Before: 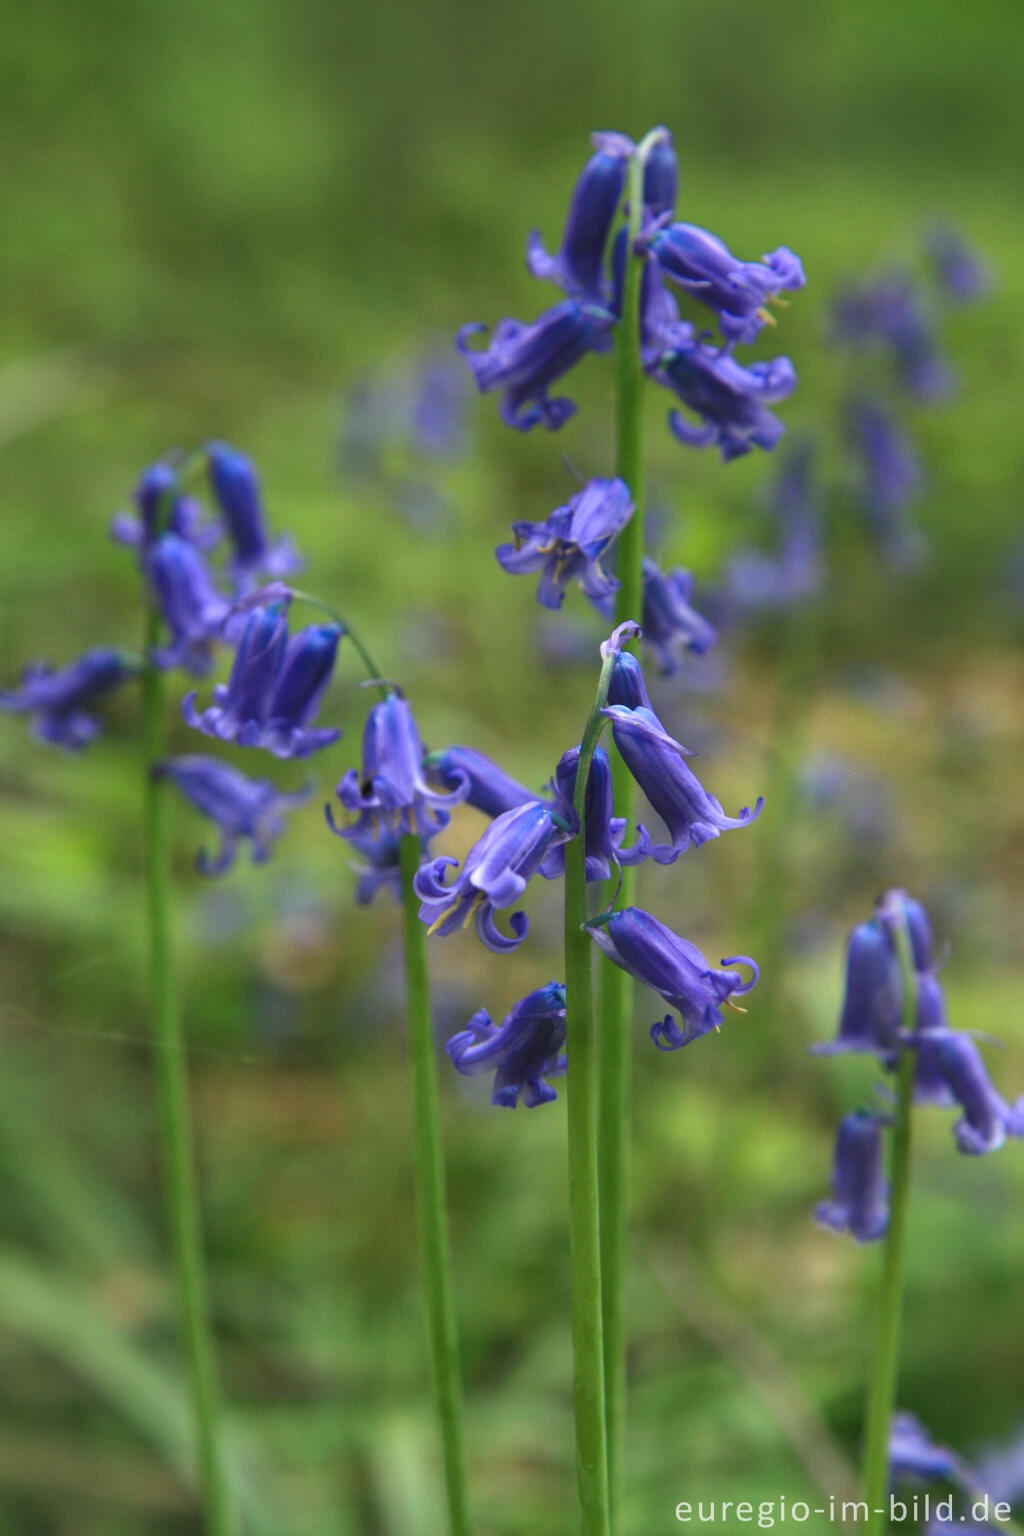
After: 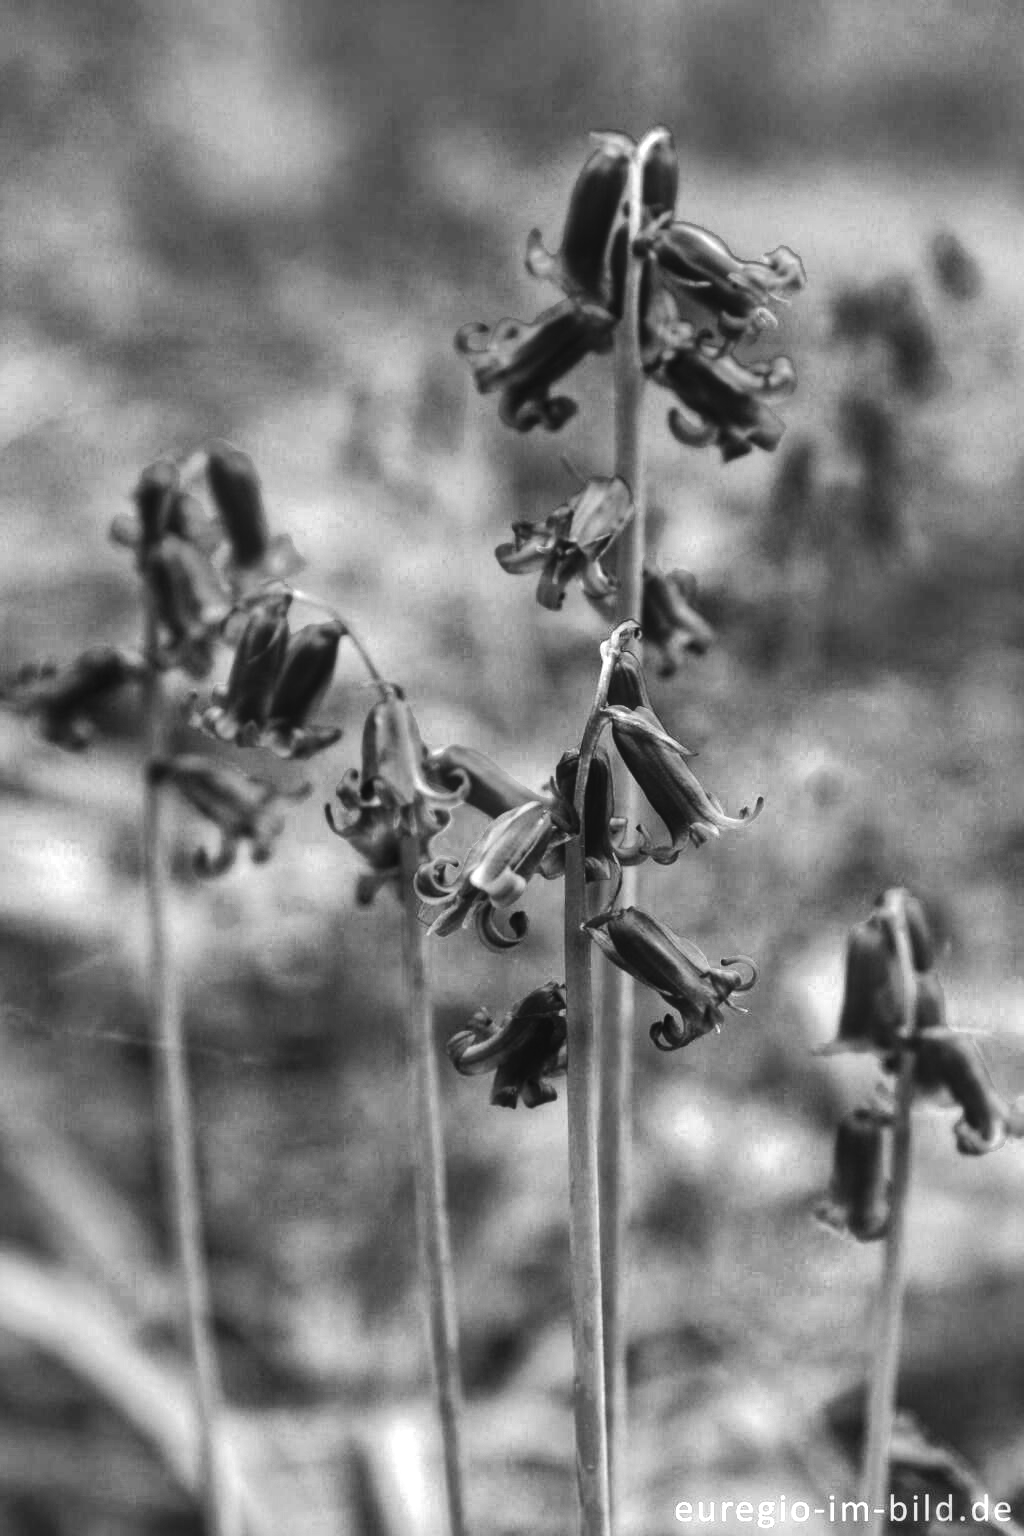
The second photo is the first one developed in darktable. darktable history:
shadows and highlights: soften with gaussian
color zones: curves: ch0 [(0.002, 0.429) (0.121, 0.212) (0.198, 0.113) (0.276, 0.344) (0.331, 0.541) (0.41, 0.56) (0.482, 0.289) (0.619, 0.227) (0.721, 0.18) (0.821, 0.435) (0.928, 0.555) (1, 0.587)]; ch1 [(0, 0) (0.143, 0) (0.286, 0) (0.429, 0) (0.571, 0) (0.714, 0) (0.857, 0)]
local contrast: highlights 64%, shadows 54%, detail 168%, midtone range 0.52
tone curve: curves: ch0 [(0, 0) (0.003, 0.174) (0.011, 0.178) (0.025, 0.182) (0.044, 0.185) (0.069, 0.191) (0.1, 0.194) (0.136, 0.199) (0.177, 0.219) (0.224, 0.246) (0.277, 0.284) (0.335, 0.35) (0.399, 0.43) (0.468, 0.539) (0.543, 0.637) (0.623, 0.711) (0.709, 0.799) (0.801, 0.865) (0.898, 0.914) (1, 1)], color space Lab, independent channels
